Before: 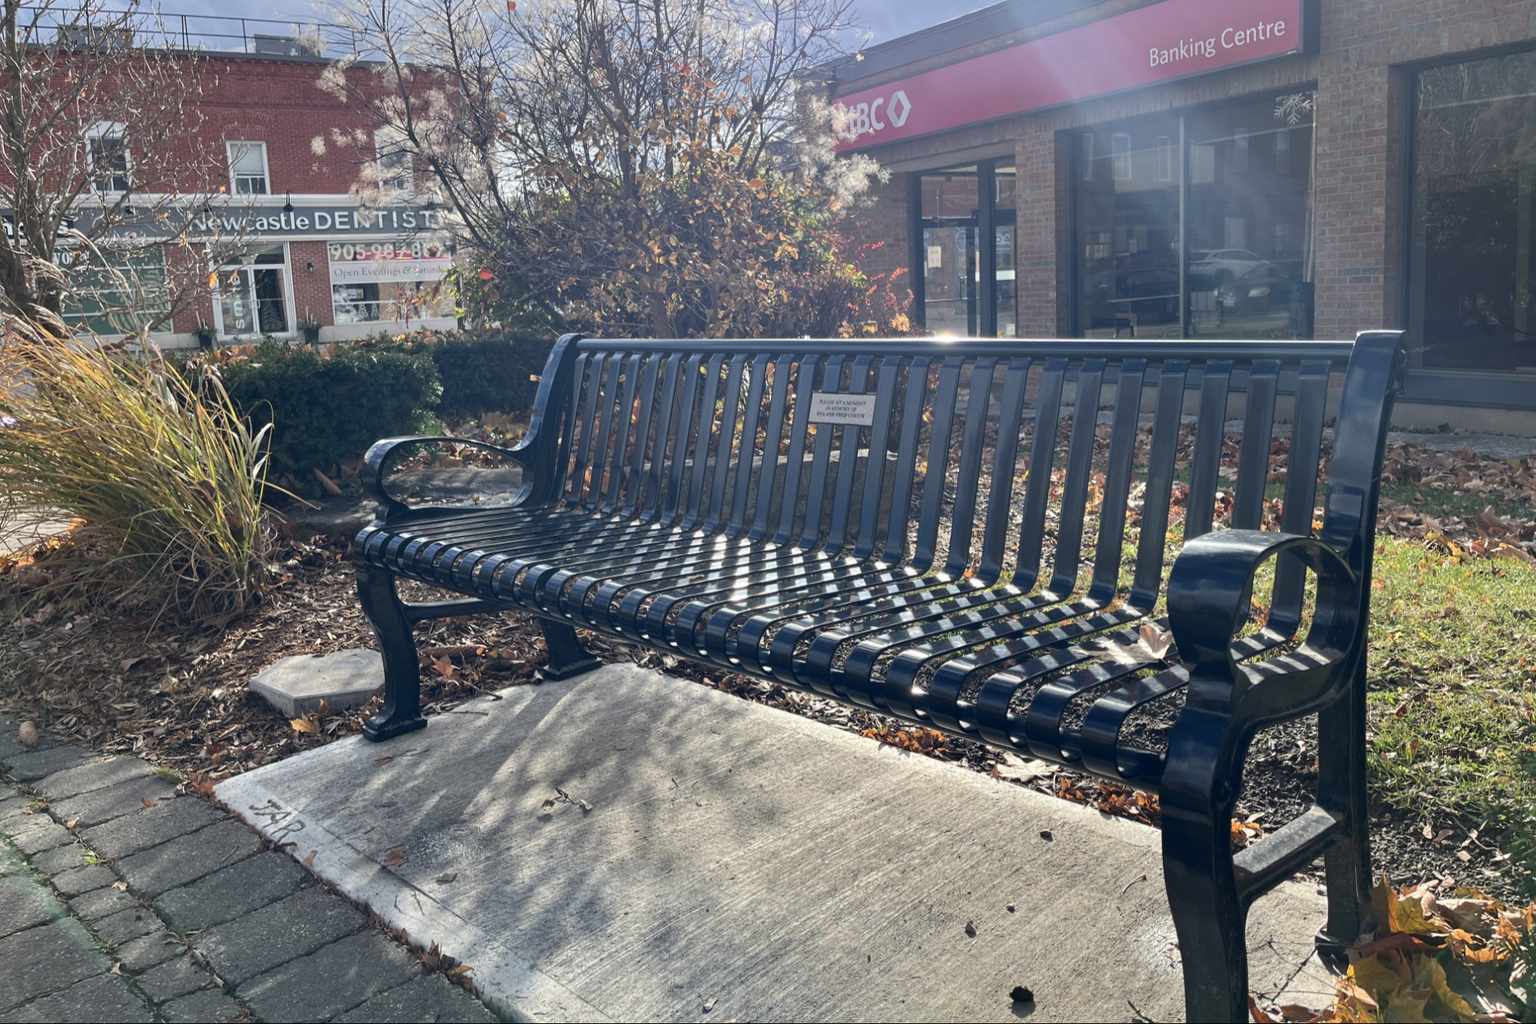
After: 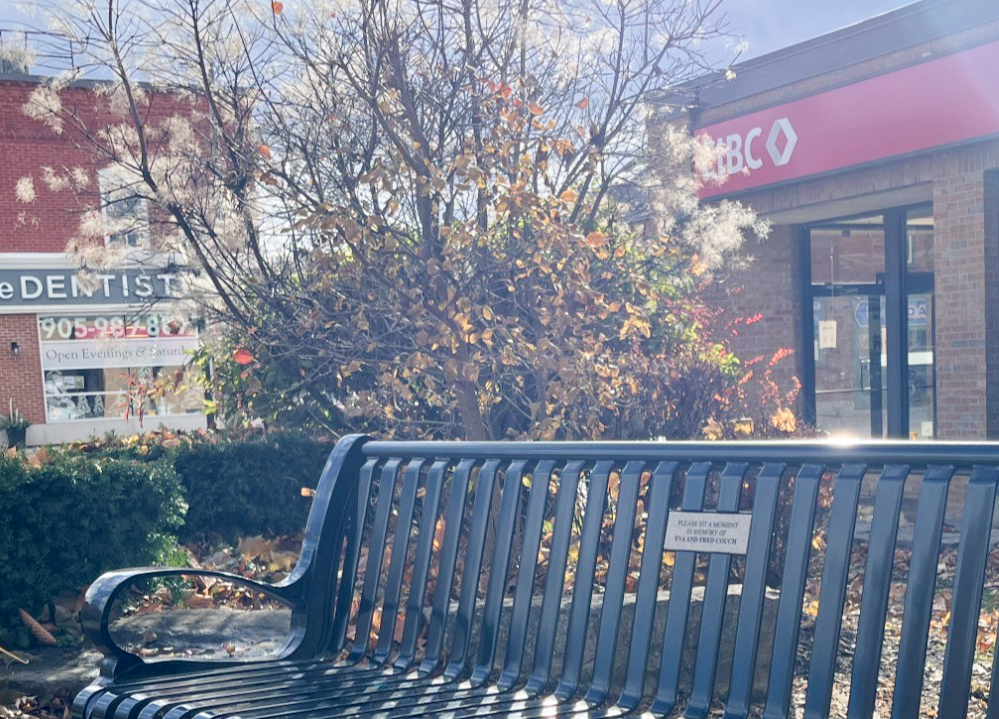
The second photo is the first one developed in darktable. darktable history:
crop: left 19.5%, right 30.503%, bottom 46.035%
exposure: black level correction 0.005, exposure 0.005 EV, compensate highlight preservation false
tone curve: curves: ch0 [(0, 0) (0.003, 0.004) (0.011, 0.014) (0.025, 0.032) (0.044, 0.057) (0.069, 0.089) (0.1, 0.128) (0.136, 0.174) (0.177, 0.227) (0.224, 0.287) (0.277, 0.354) (0.335, 0.427) (0.399, 0.507) (0.468, 0.582) (0.543, 0.653) (0.623, 0.726) (0.709, 0.799) (0.801, 0.876) (0.898, 0.937) (1, 1)], preserve colors none
velvia: on, module defaults
